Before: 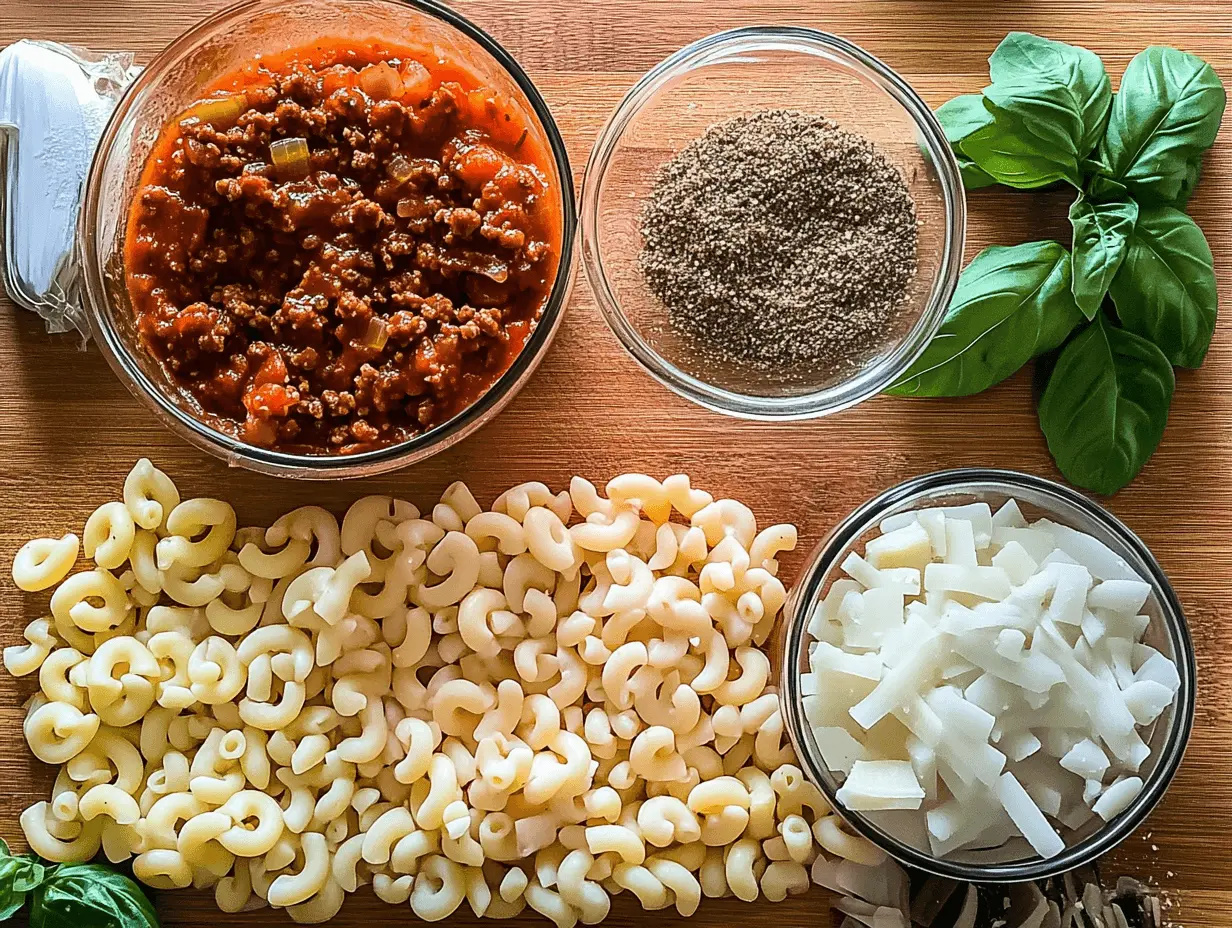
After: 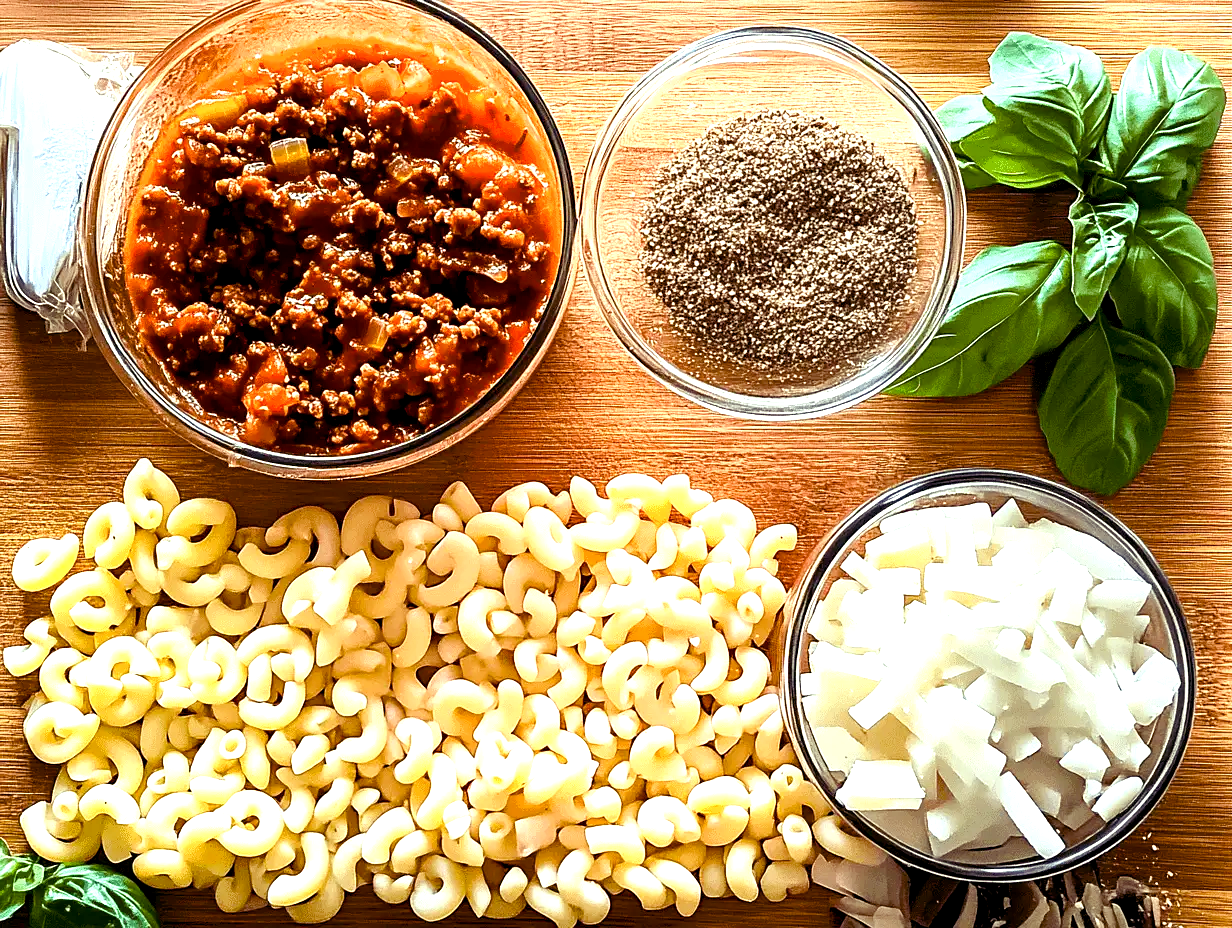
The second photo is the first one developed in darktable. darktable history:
exposure: black level correction 0, exposure 1 EV, compensate exposure bias true, compensate highlight preservation false
color balance rgb: shadows lift › luminance -21.66%, shadows lift › chroma 8.98%, shadows lift › hue 283.37°, power › chroma 1.05%, power › hue 25.59°, highlights gain › luminance 6.08%, highlights gain › chroma 2.55%, highlights gain › hue 90°, global offset › luminance -0.87%, perceptual saturation grading › global saturation 25%, perceptual saturation grading › highlights -28.39%, perceptual saturation grading › shadows 33.98%
levels: mode automatic, gray 50.8%
